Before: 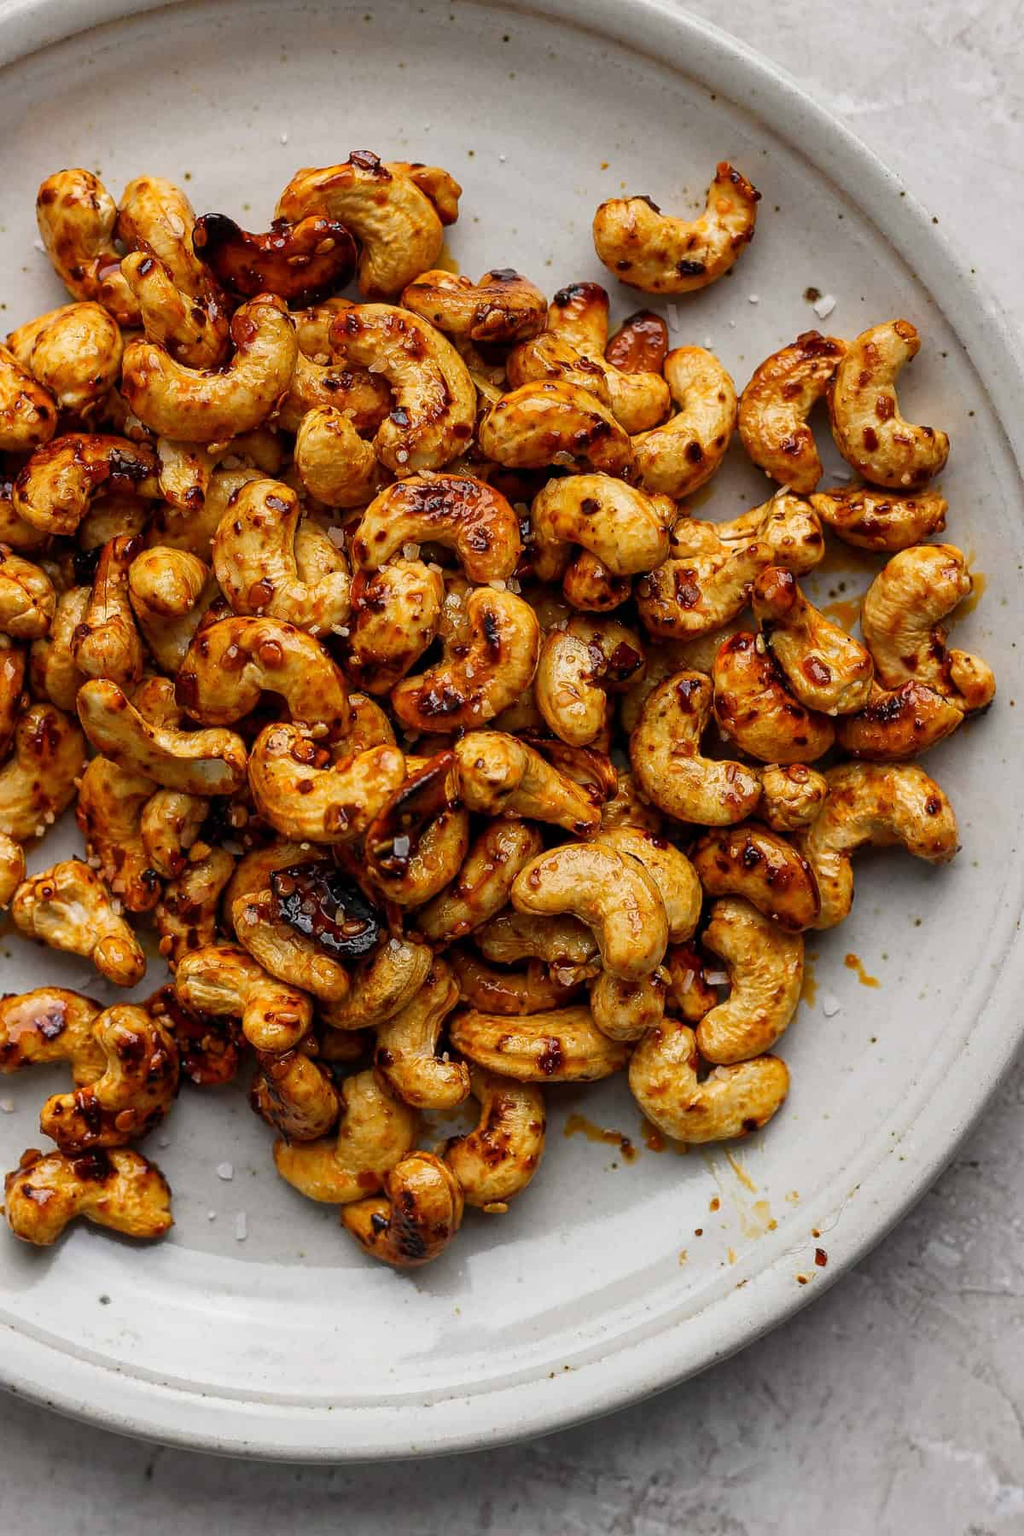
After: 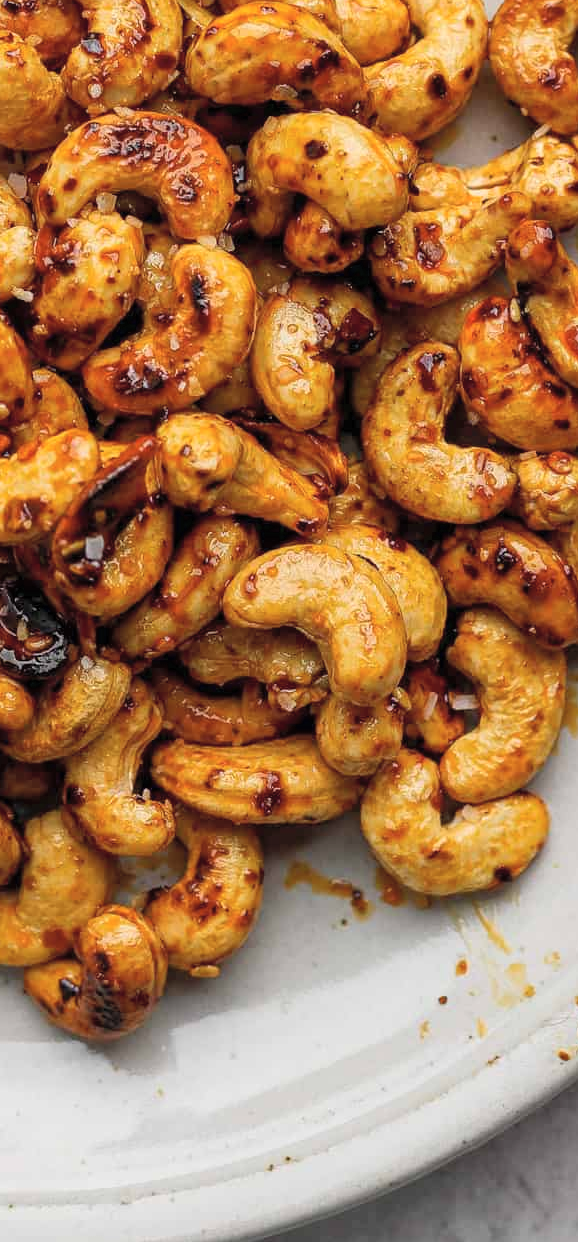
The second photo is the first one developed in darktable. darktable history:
crop: left 31.411%, top 24.675%, right 20.376%, bottom 6.311%
contrast brightness saturation: brightness 0.142
